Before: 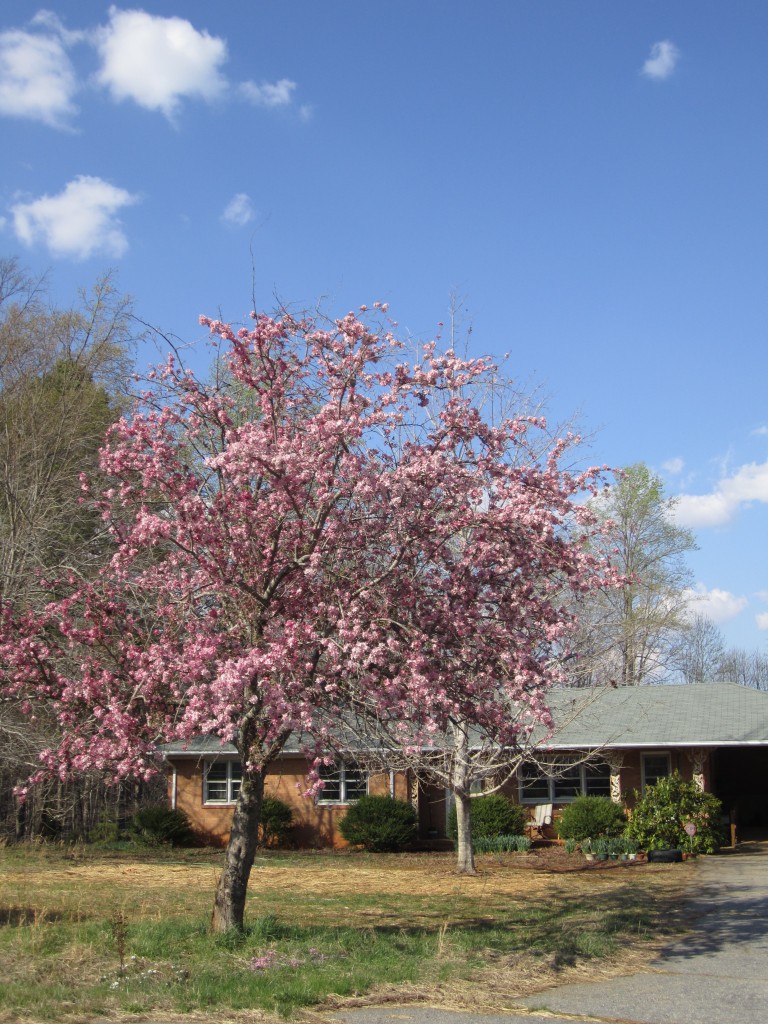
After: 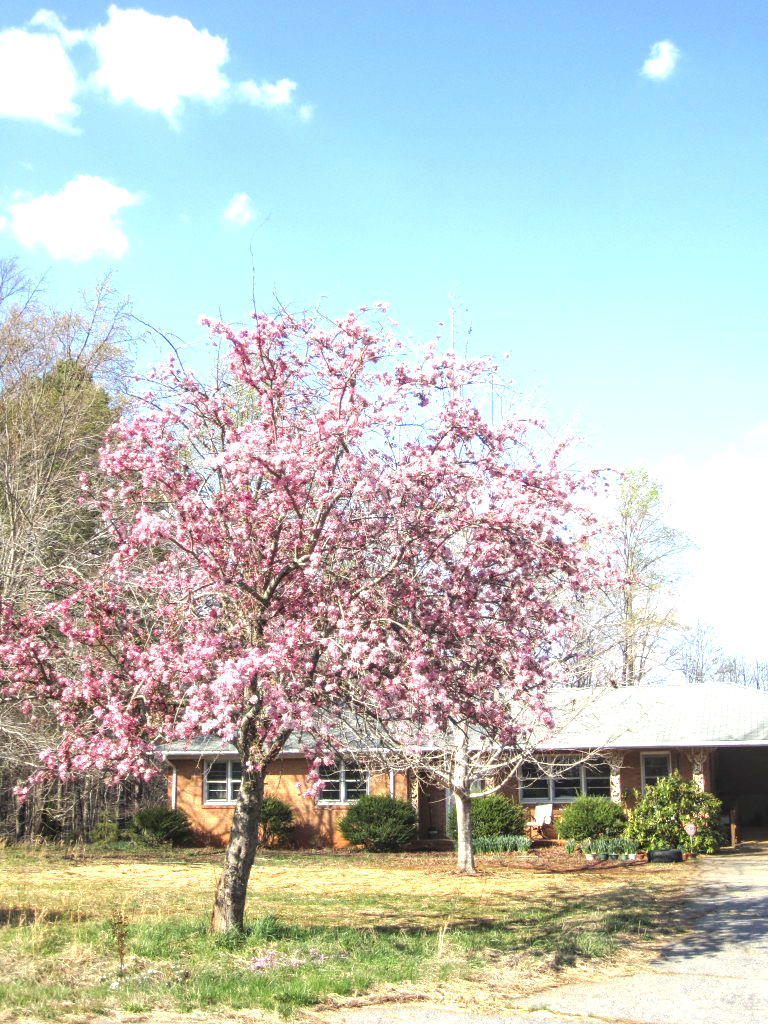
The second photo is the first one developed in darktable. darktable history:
local contrast: on, module defaults
exposure: black level correction 0, exposure 1.55 EV, compensate exposure bias true, compensate highlight preservation false
